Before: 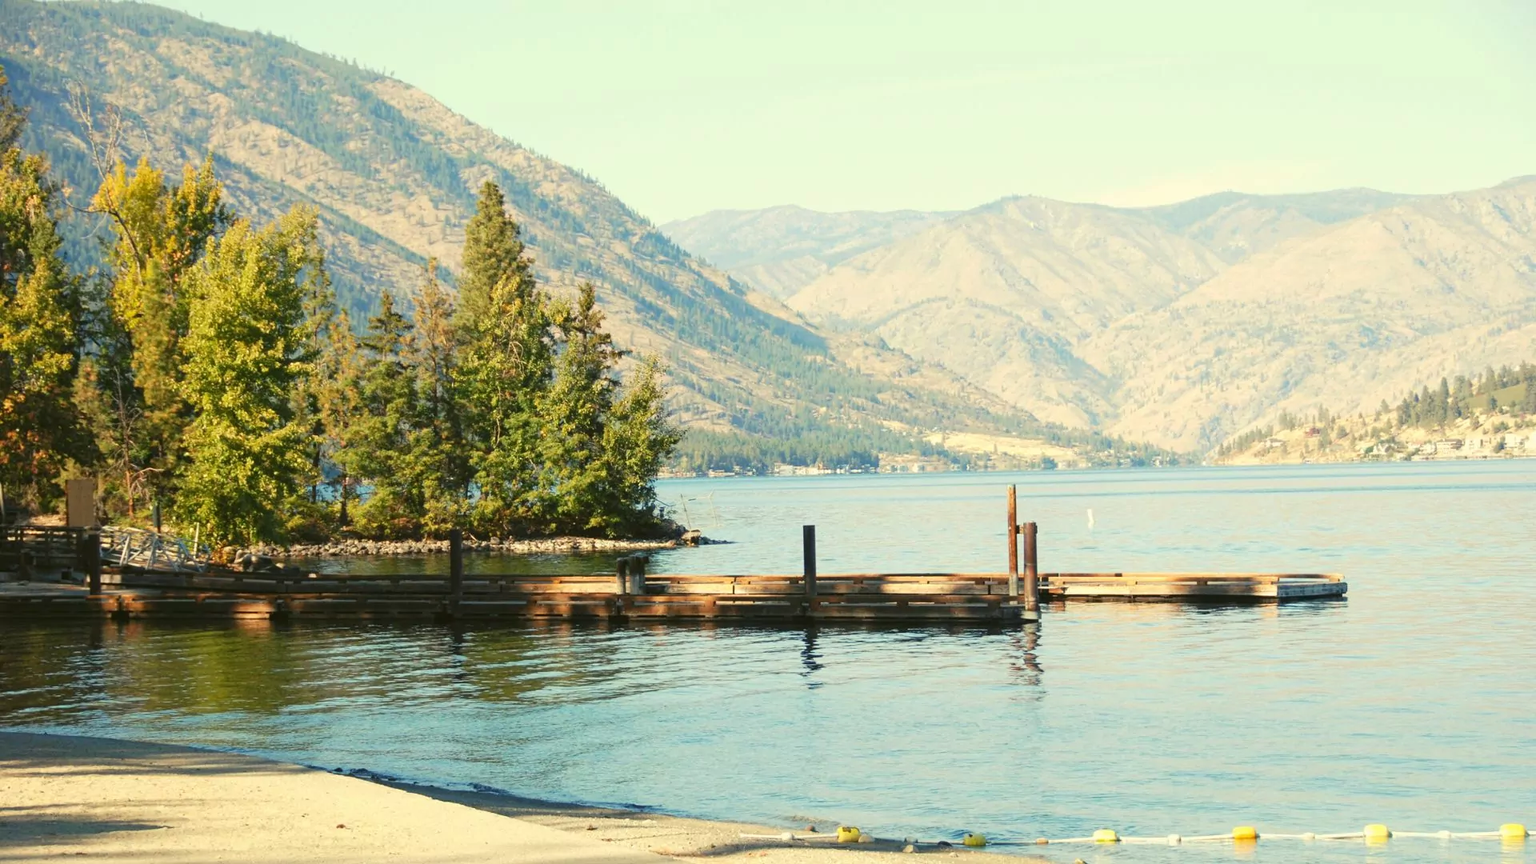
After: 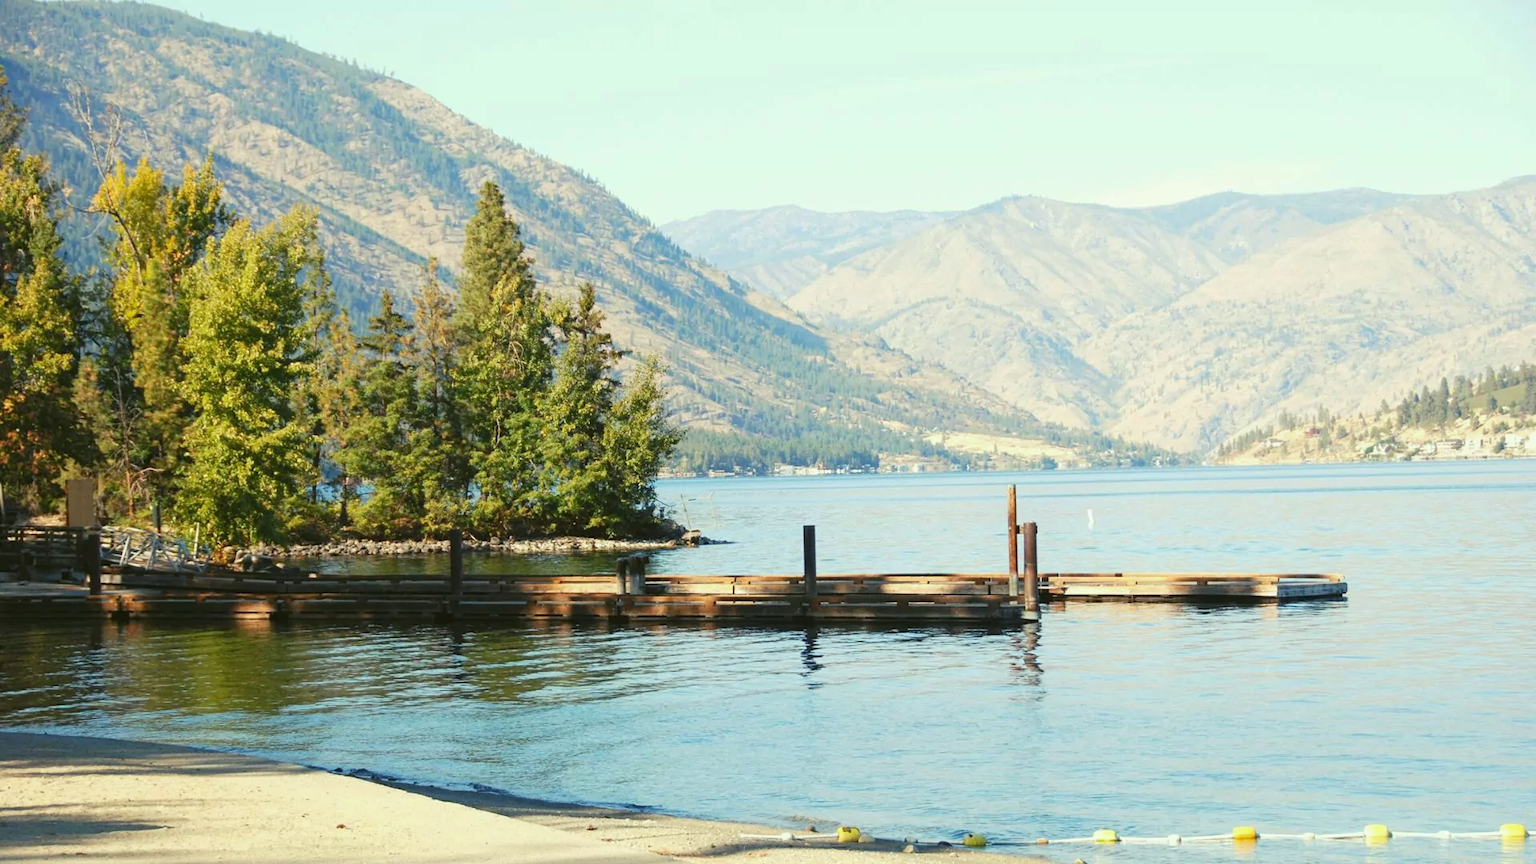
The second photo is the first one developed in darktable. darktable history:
white balance: red 0.954, blue 1.079
